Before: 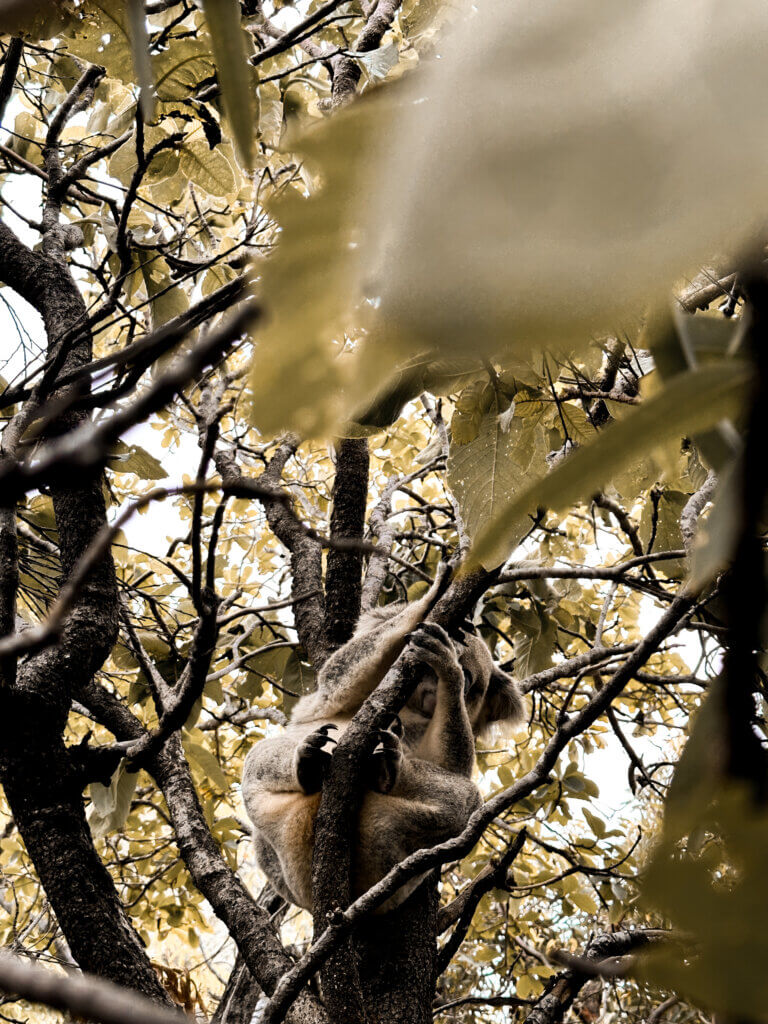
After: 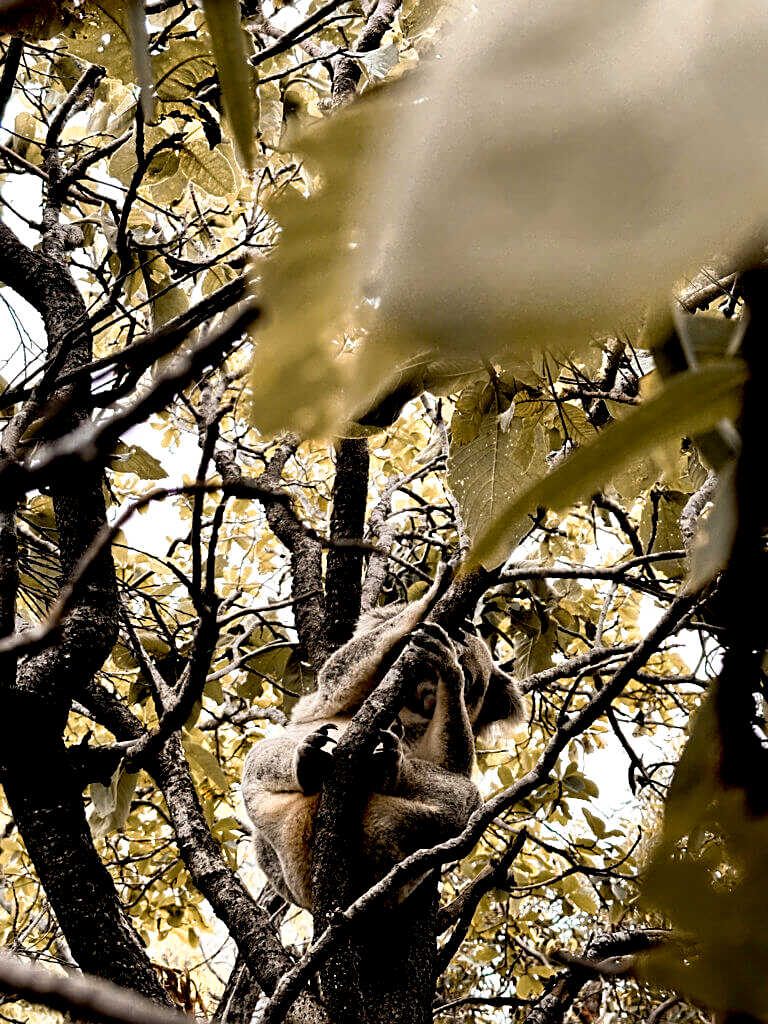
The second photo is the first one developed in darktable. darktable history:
base curve: curves: ch0 [(0.017, 0) (0.425, 0.441) (0.844, 0.933) (1, 1)], preserve colors none
sharpen: on, module defaults
